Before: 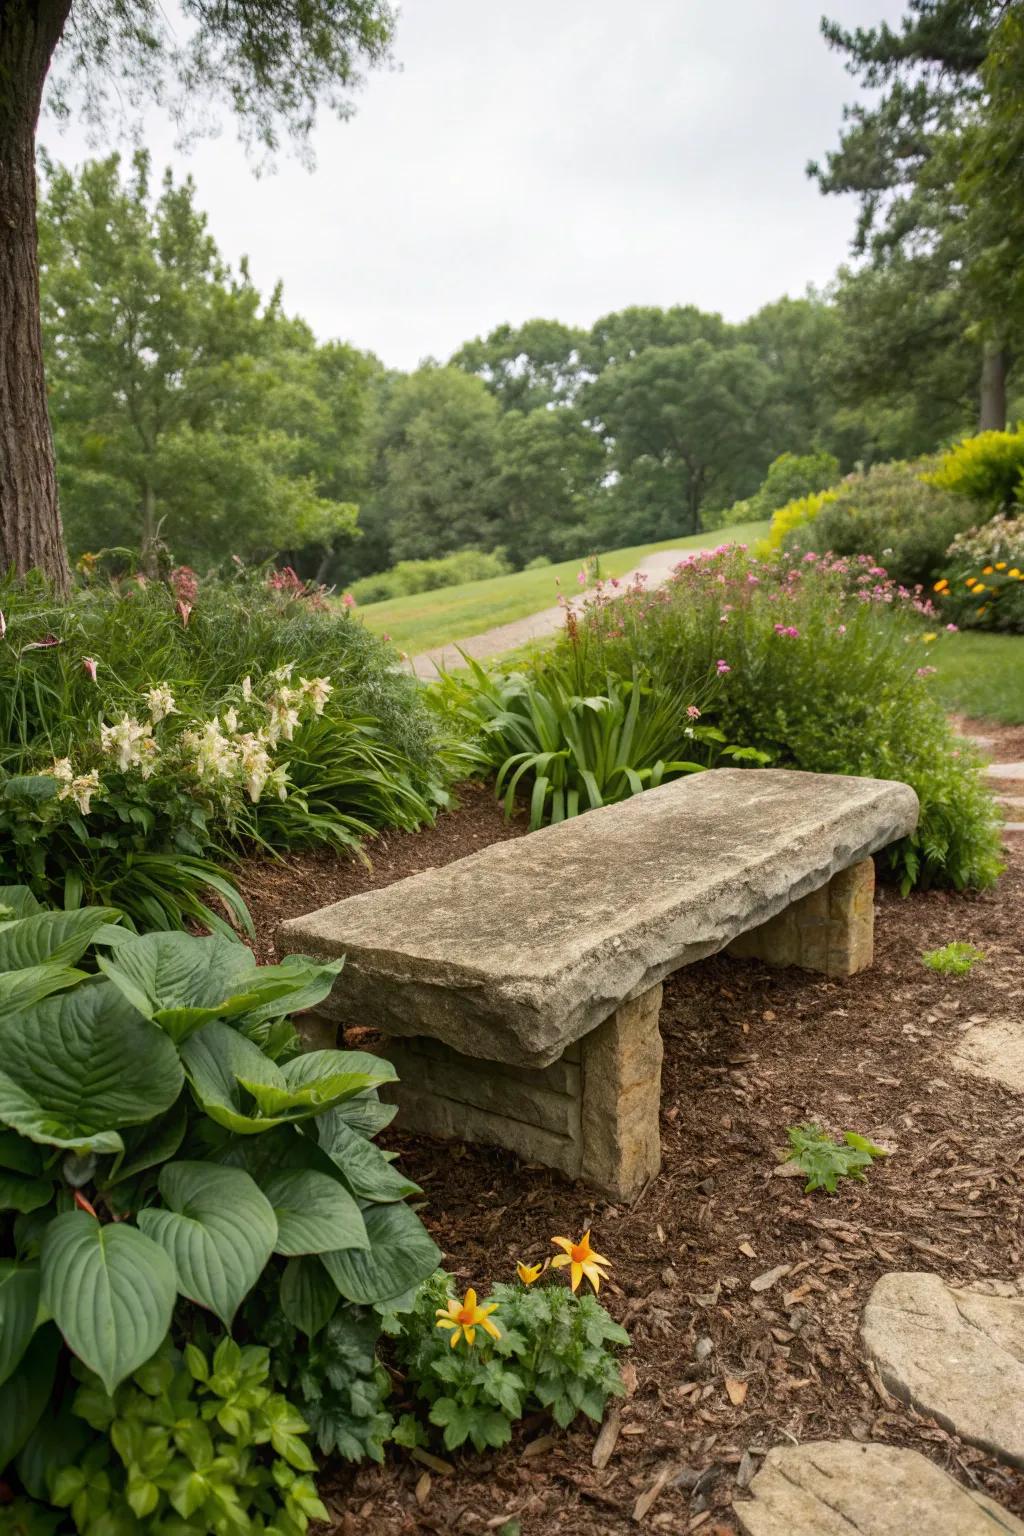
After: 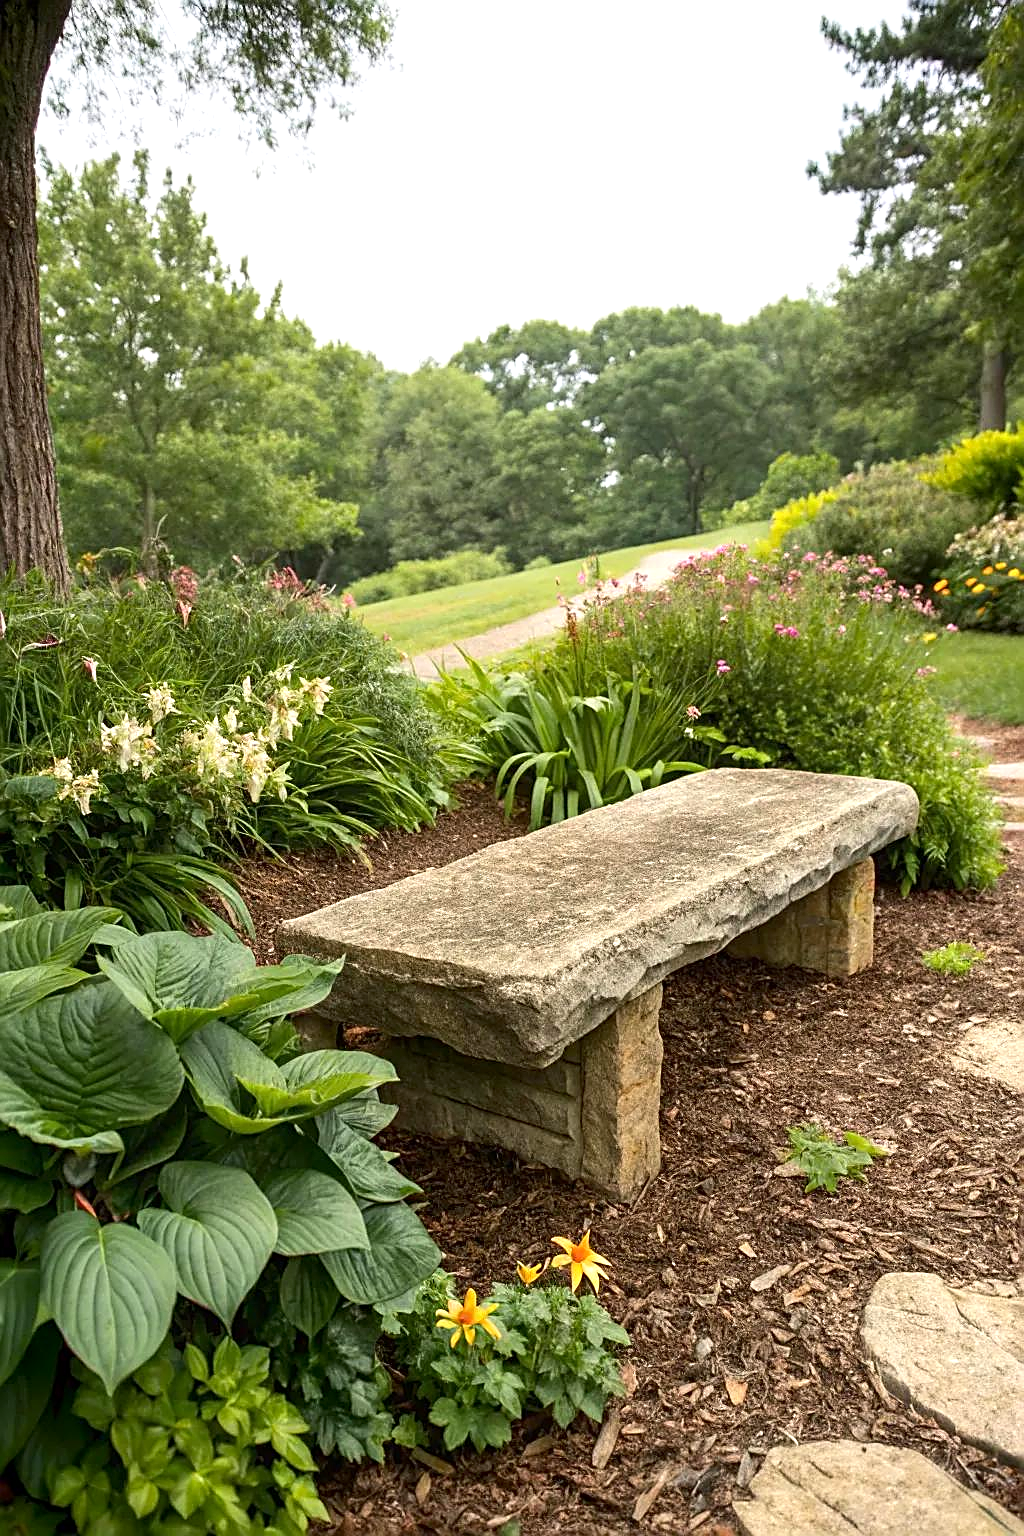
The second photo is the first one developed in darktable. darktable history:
exposure: black level correction 0.001, exposure 0.499 EV, compensate exposure bias true, compensate highlight preservation false
sharpen: amount 0.736
contrast brightness saturation: contrast 0.084, saturation 0.02
